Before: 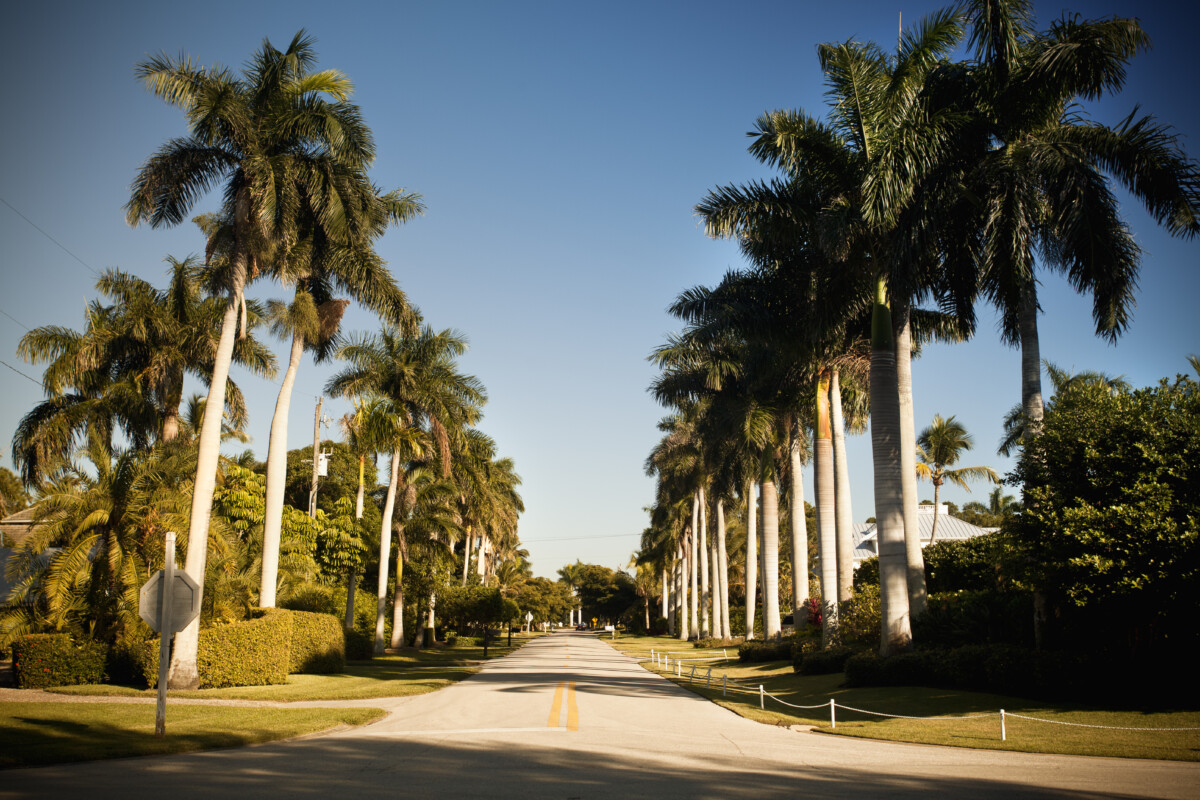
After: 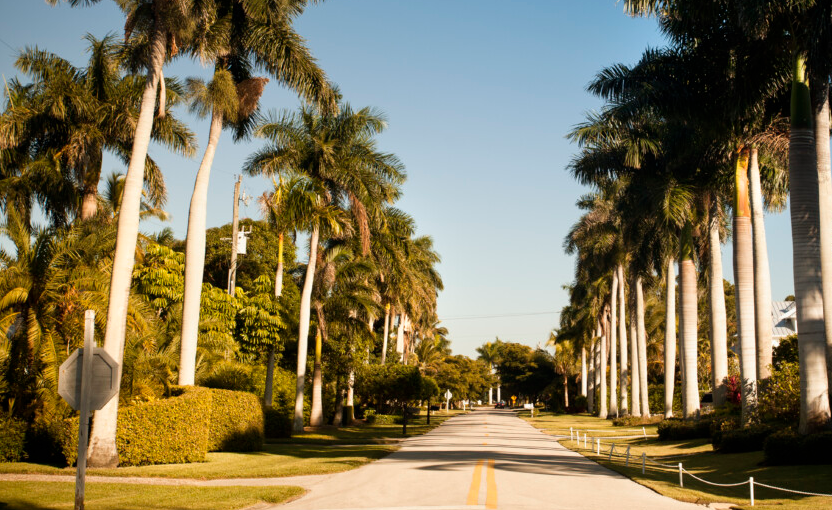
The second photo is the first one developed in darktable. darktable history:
crop: left 6.755%, top 27.767%, right 23.888%, bottom 8.368%
